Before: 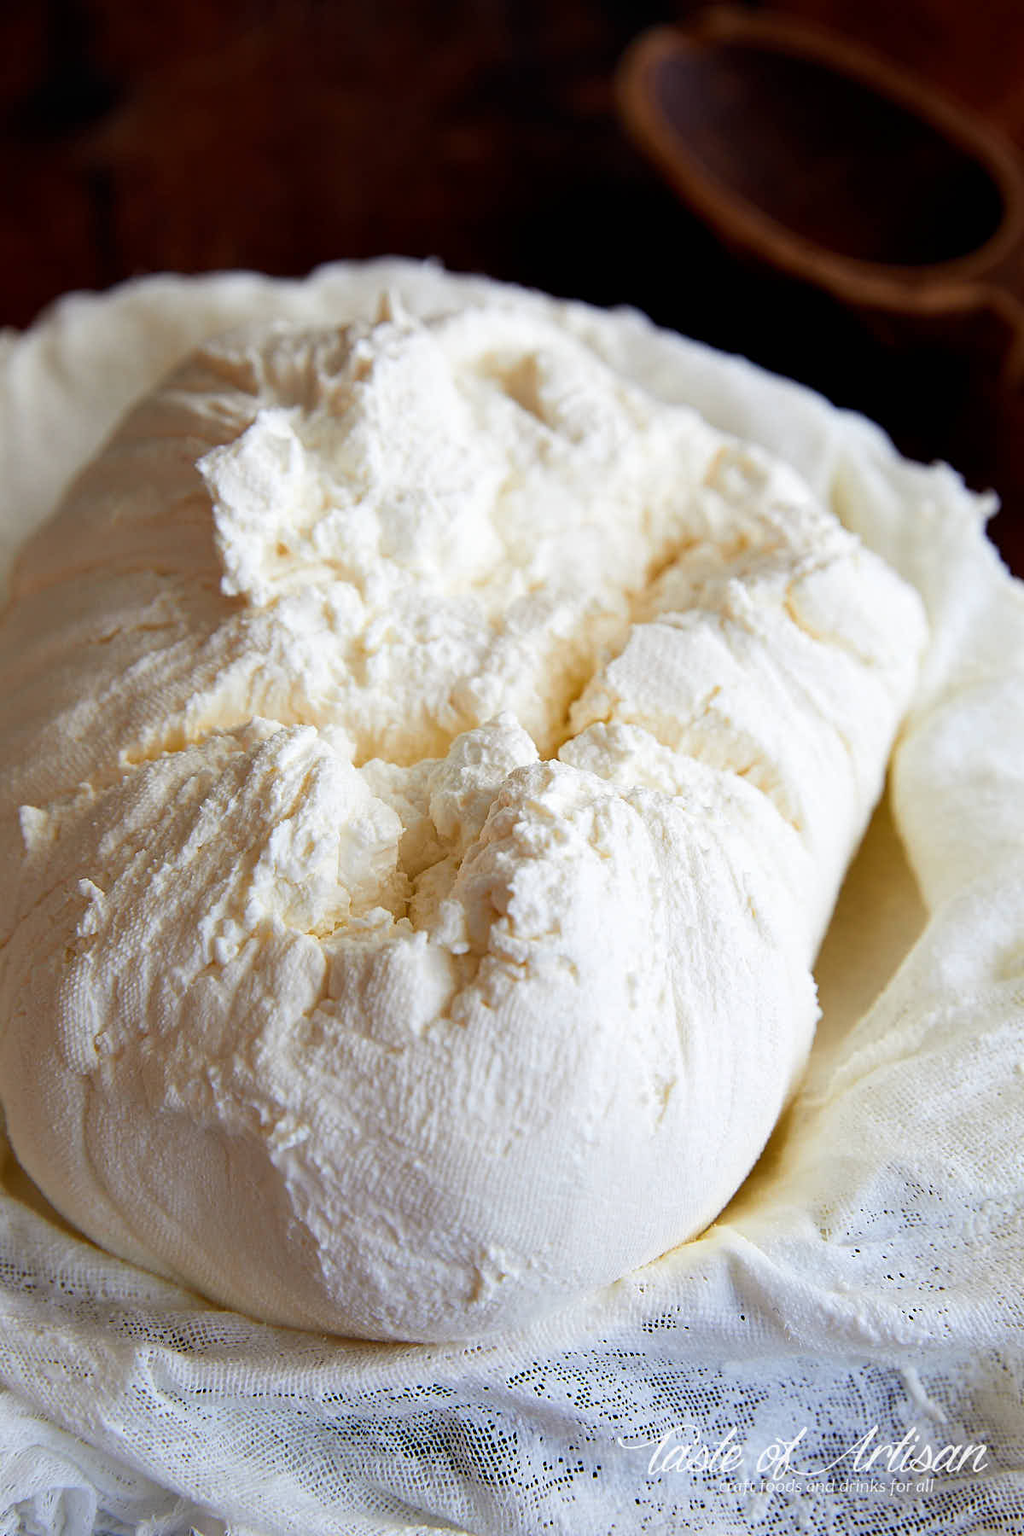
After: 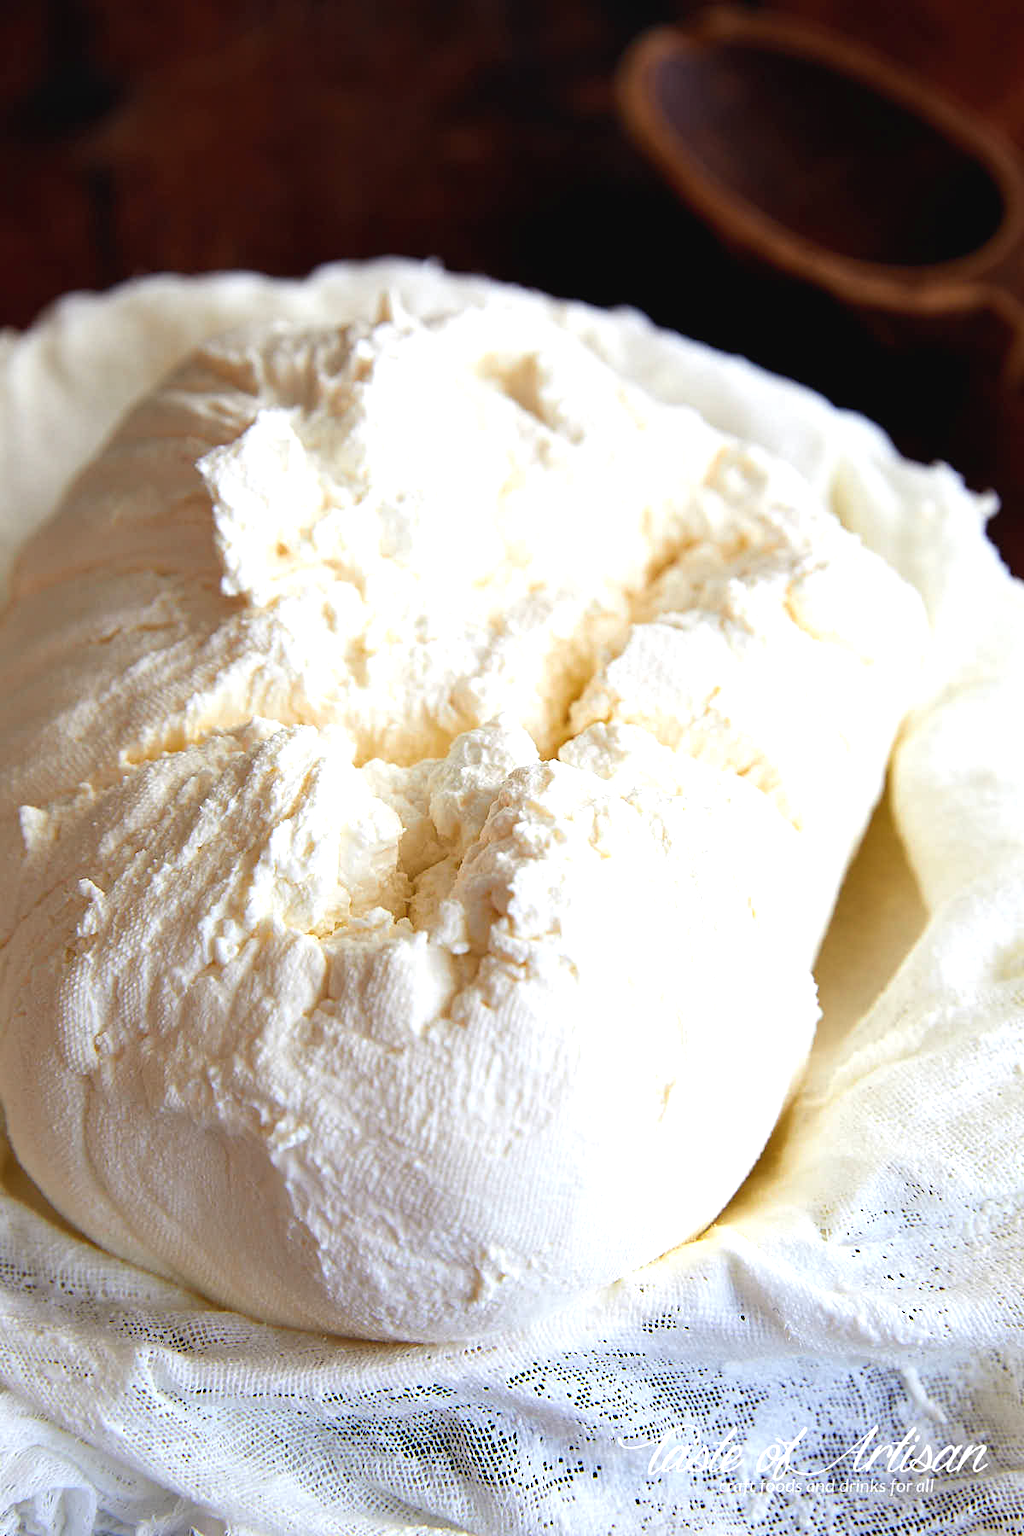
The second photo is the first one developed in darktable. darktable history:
exposure: black level correction -0.002, exposure 0.531 EV, compensate exposure bias true, compensate highlight preservation false
